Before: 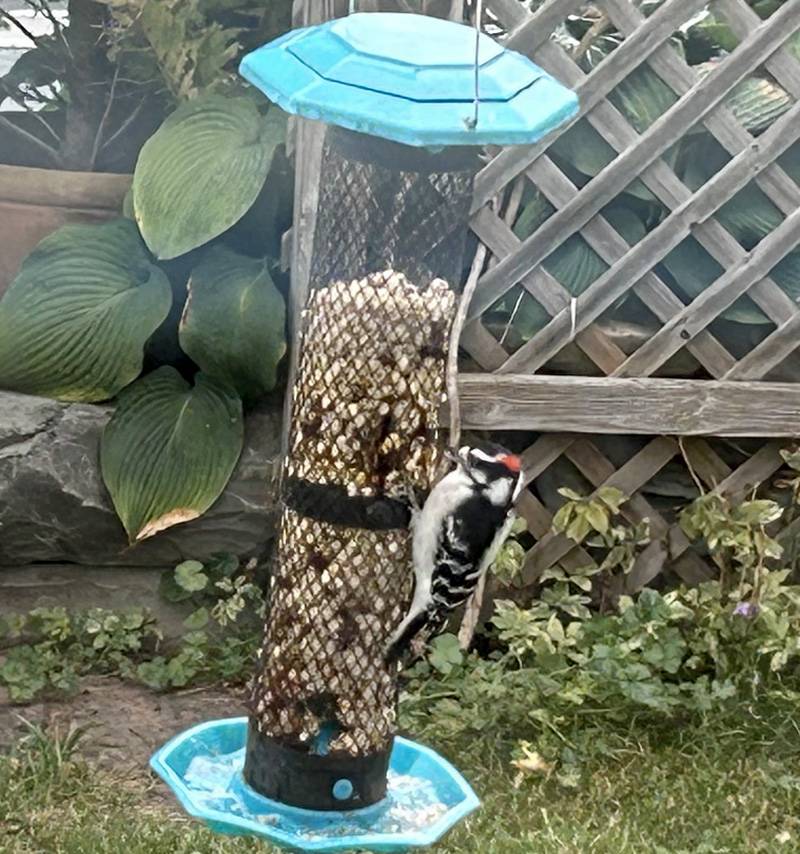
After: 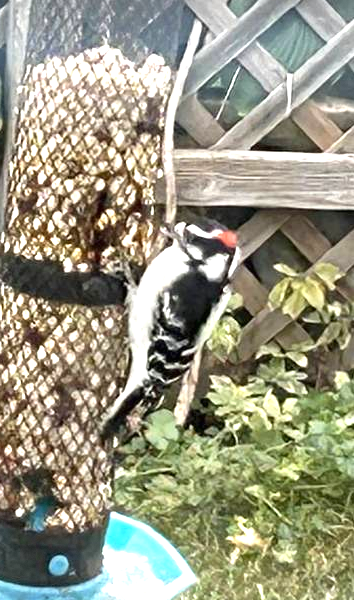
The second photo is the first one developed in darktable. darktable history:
exposure: black level correction 0, exposure 1.107 EV, compensate exposure bias true, compensate highlight preservation false
crop: left 35.613%, top 26.247%, right 20.054%, bottom 3.4%
vignetting: brightness -0.18, saturation -0.303, dithering 8-bit output
